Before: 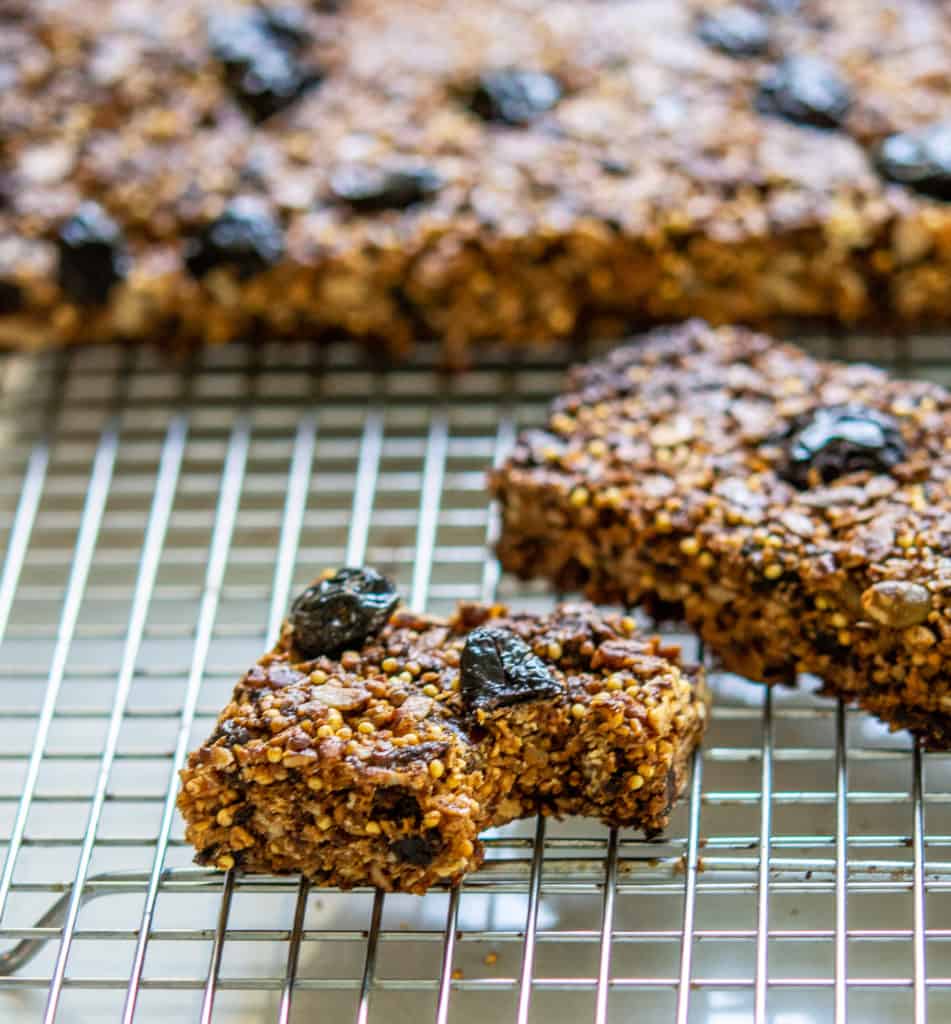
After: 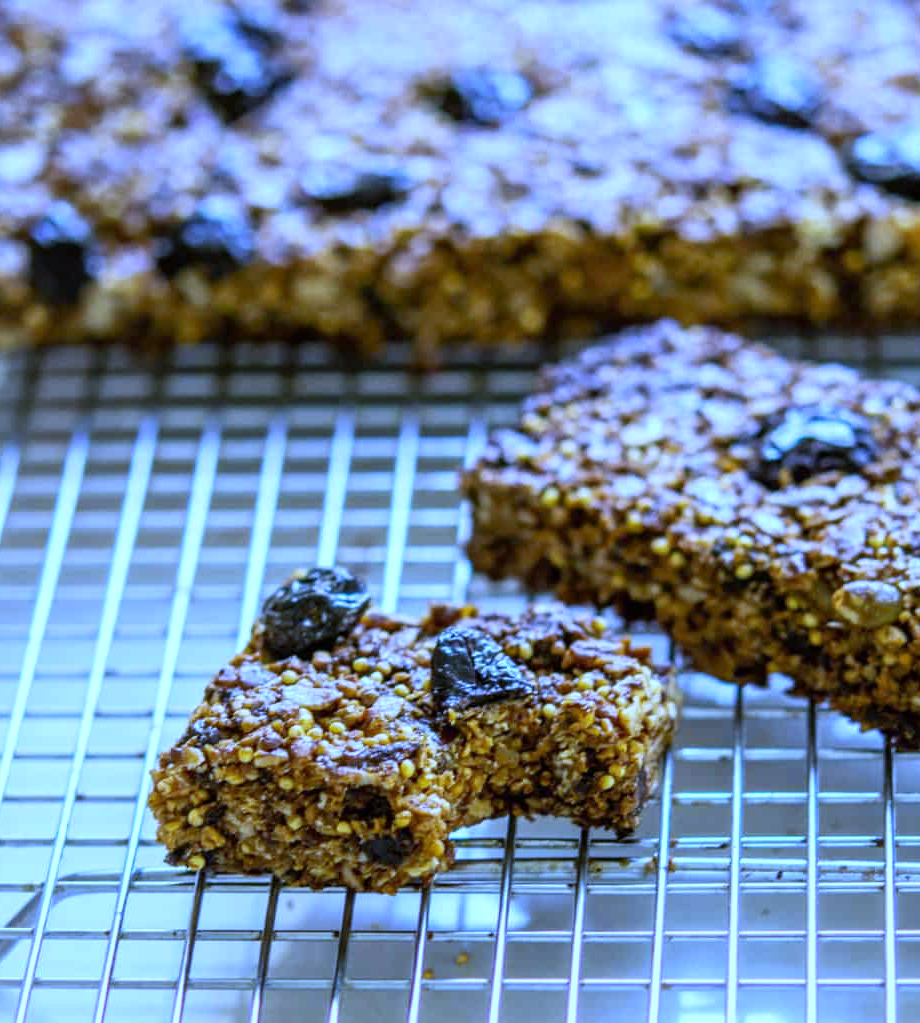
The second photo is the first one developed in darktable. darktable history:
white balance: red 0.766, blue 1.537
exposure: exposure 0.161 EV, compensate highlight preservation false
crop and rotate: left 3.238%
